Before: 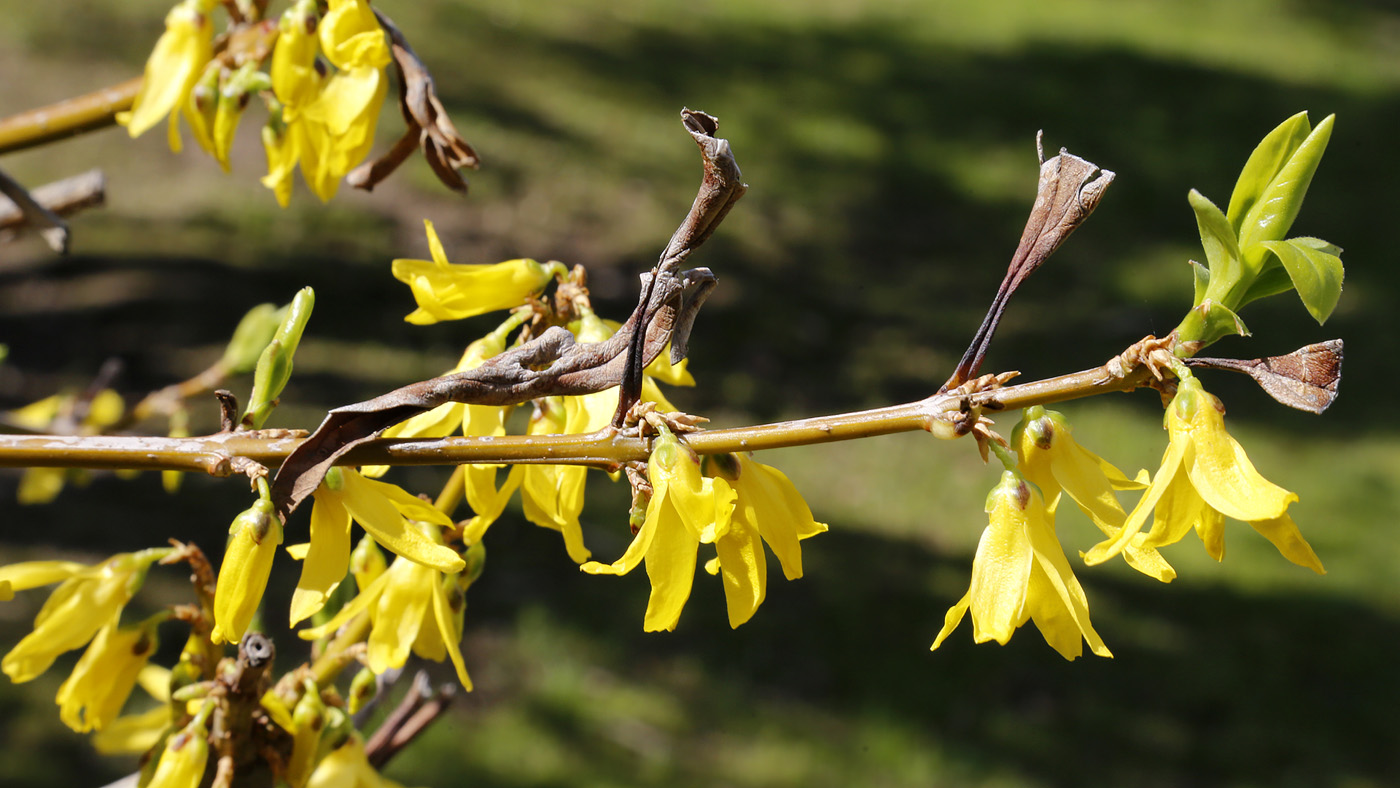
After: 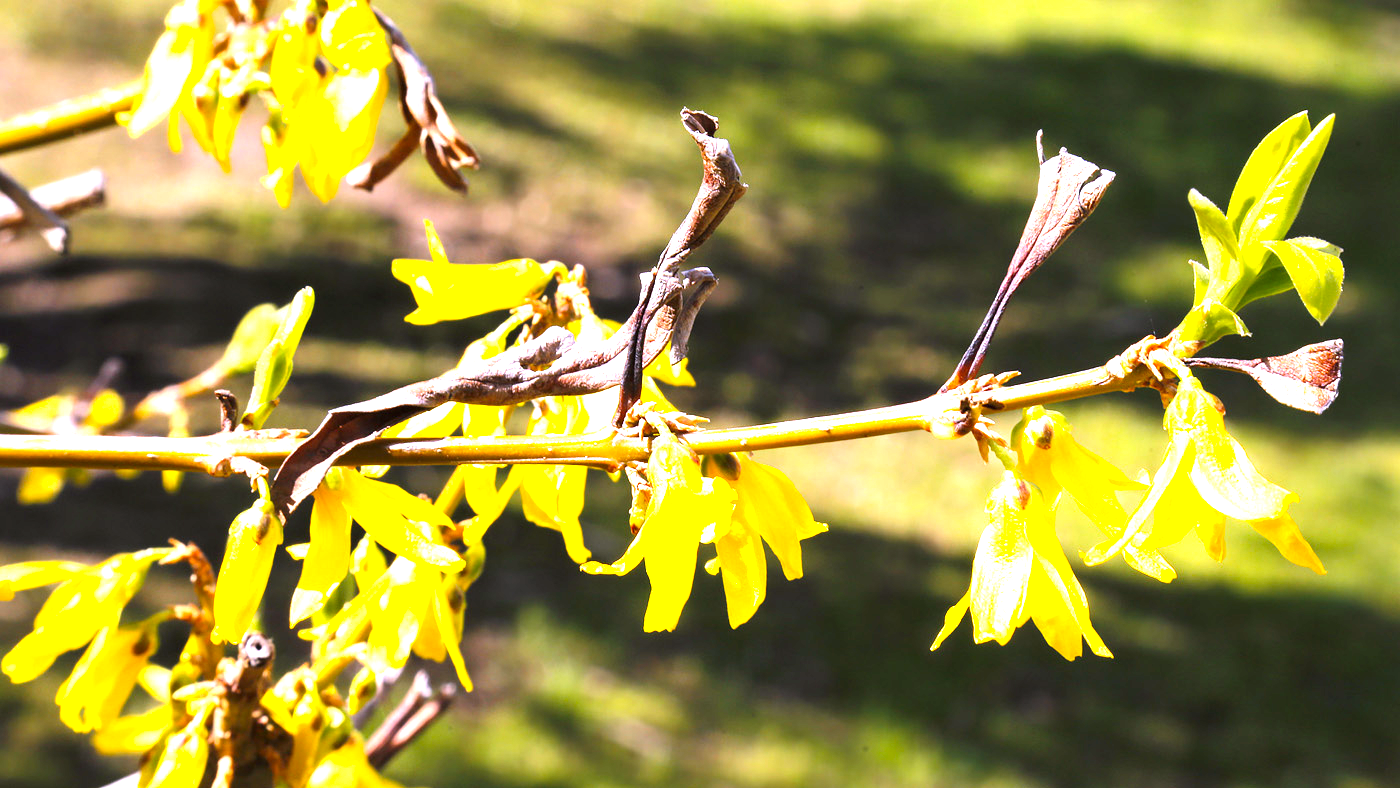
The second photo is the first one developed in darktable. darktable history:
exposure: black level correction 0, exposure 1.5 EV, compensate exposure bias true, compensate highlight preservation false
white balance: red 1.066, blue 1.119
color balance: lift [1, 1, 0.999, 1.001], gamma [1, 1.003, 1.005, 0.995], gain [1, 0.992, 0.988, 1.012], contrast 5%, output saturation 110%
